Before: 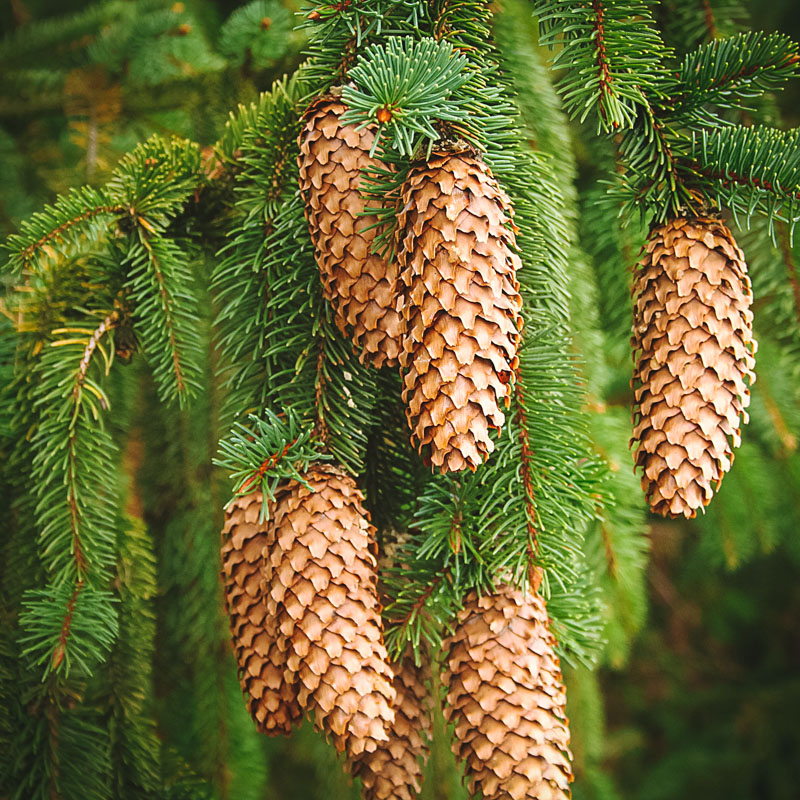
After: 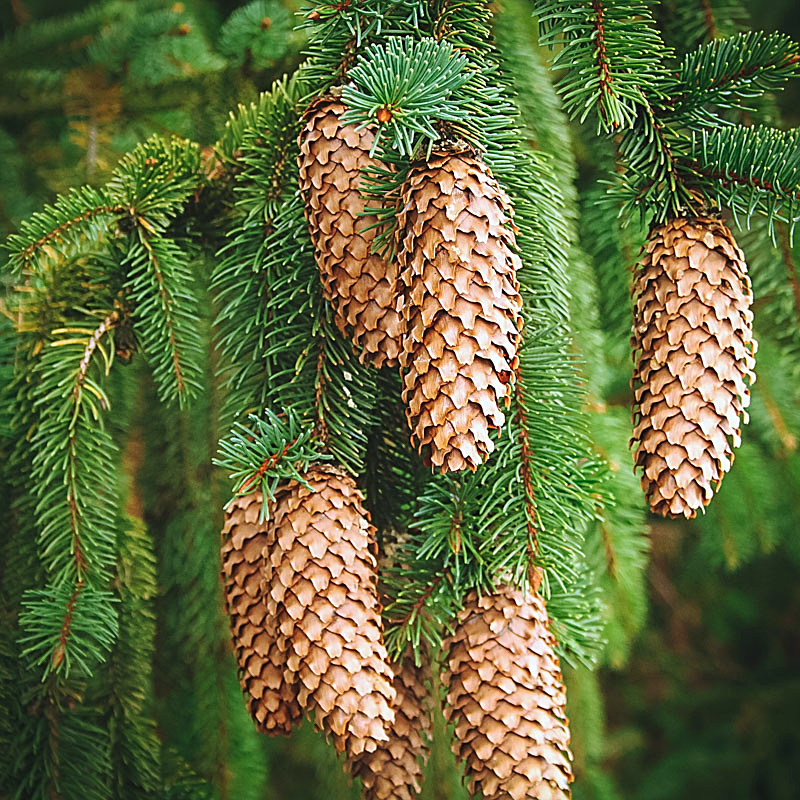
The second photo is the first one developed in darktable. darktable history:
sharpen: on, module defaults
color calibration: x 0.367, y 0.376, temperature 4372.25 K
